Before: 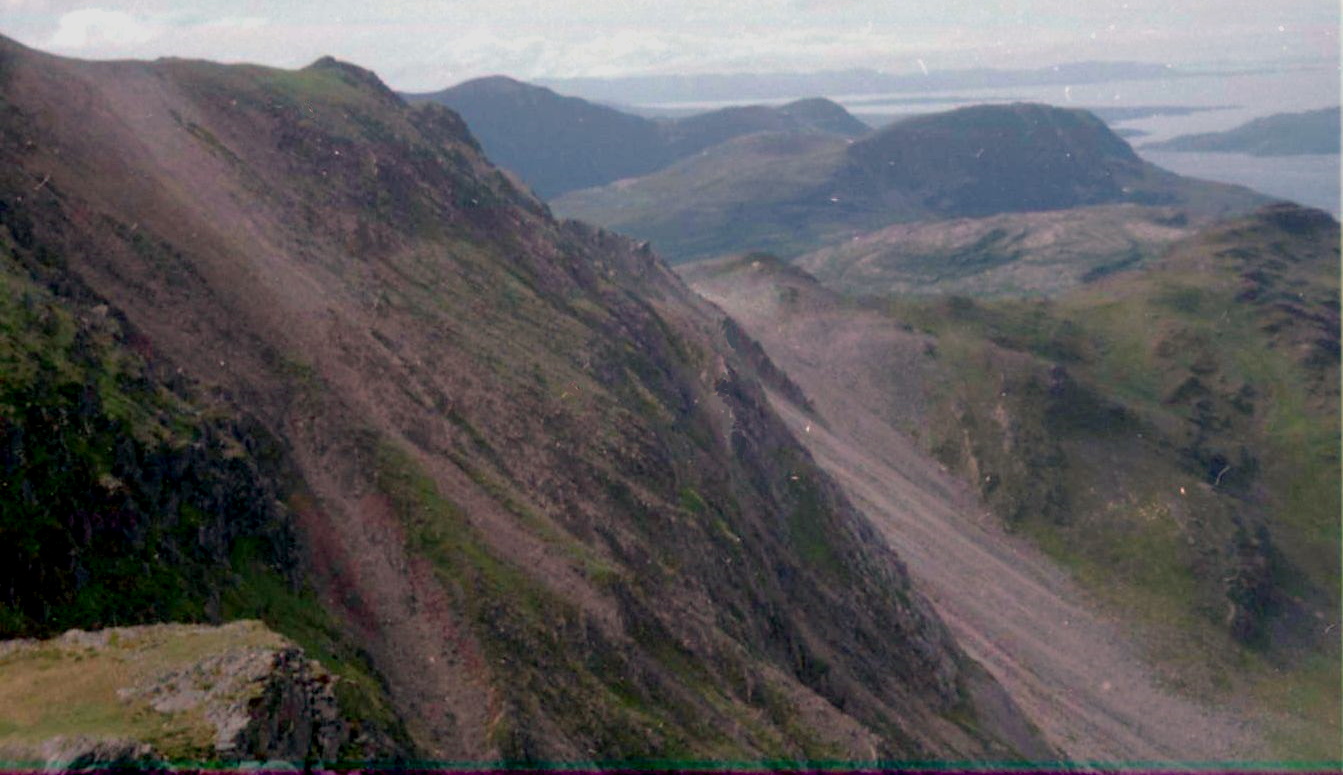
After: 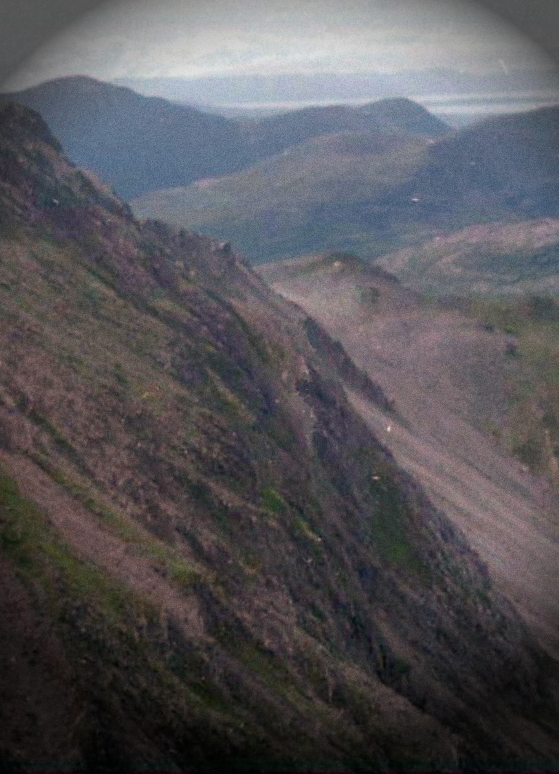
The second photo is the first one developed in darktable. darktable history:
crop: left 31.229%, right 27.105%
grain: coarseness 0.09 ISO
sharpen: radius 2.883, amount 0.868, threshold 47.523
vignetting: fall-off start 76.42%, fall-off radius 27.36%, brightness -0.872, center (0.037, -0.09), width/height ratio 0.971
